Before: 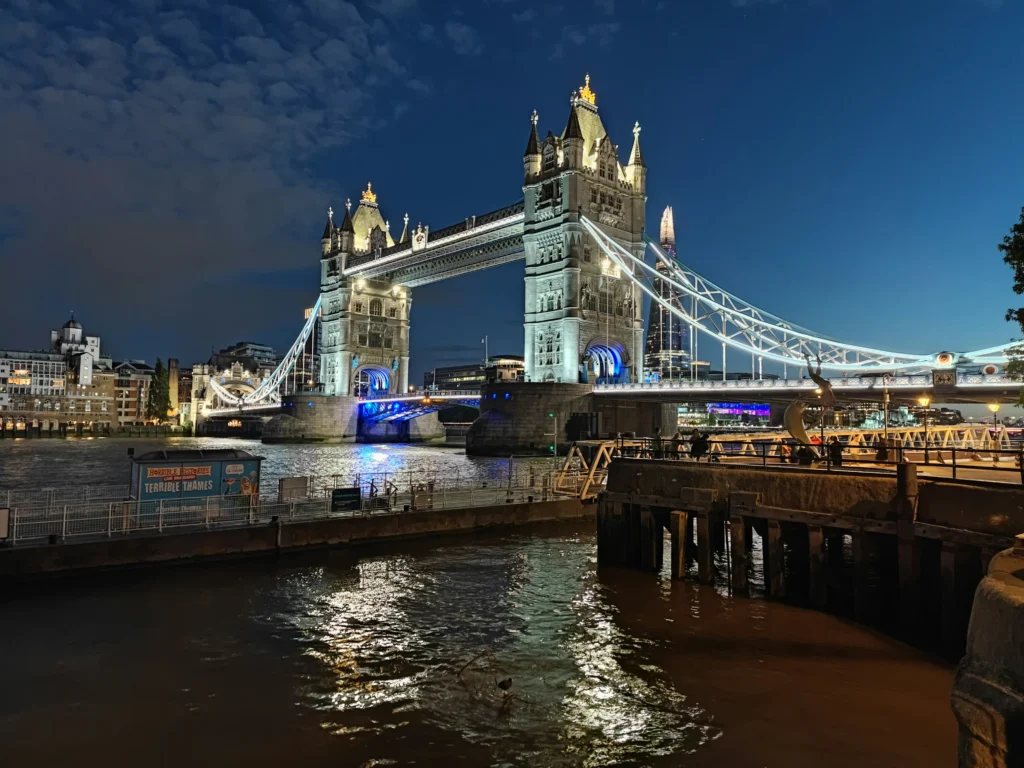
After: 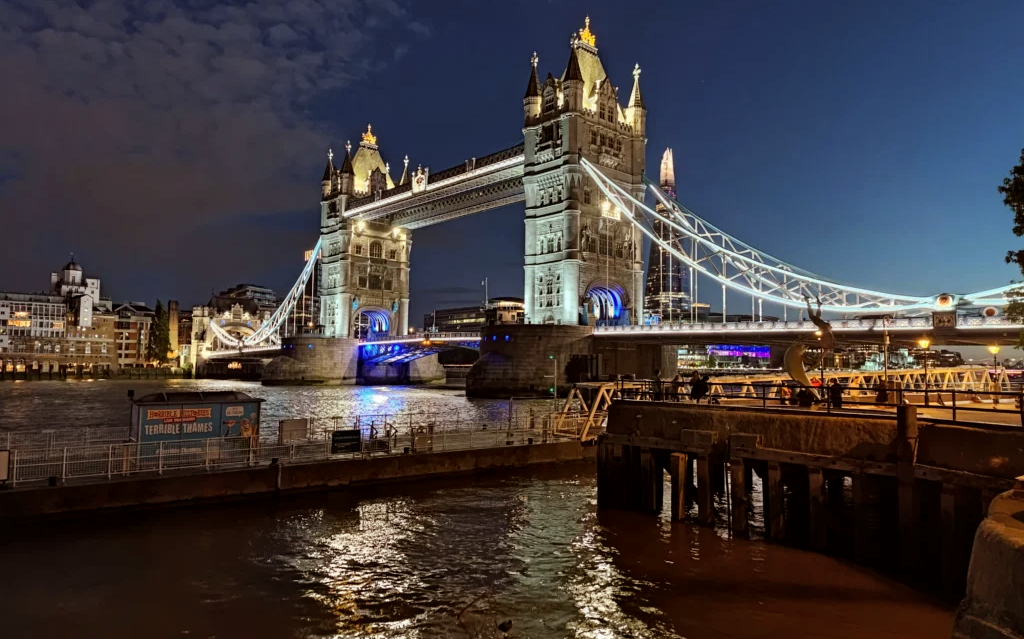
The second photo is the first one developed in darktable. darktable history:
local contrast: mode bilateral grid, contrast 20, coarseness 50, detail 120%, midtone range 0.2
crop: top 7.625%, bottom 8.027%
rgb levels: mode RGB, independent channels, levels [[0, 0.5, 1], [0, 0.521, 1], [0, 0.536, 1]]
